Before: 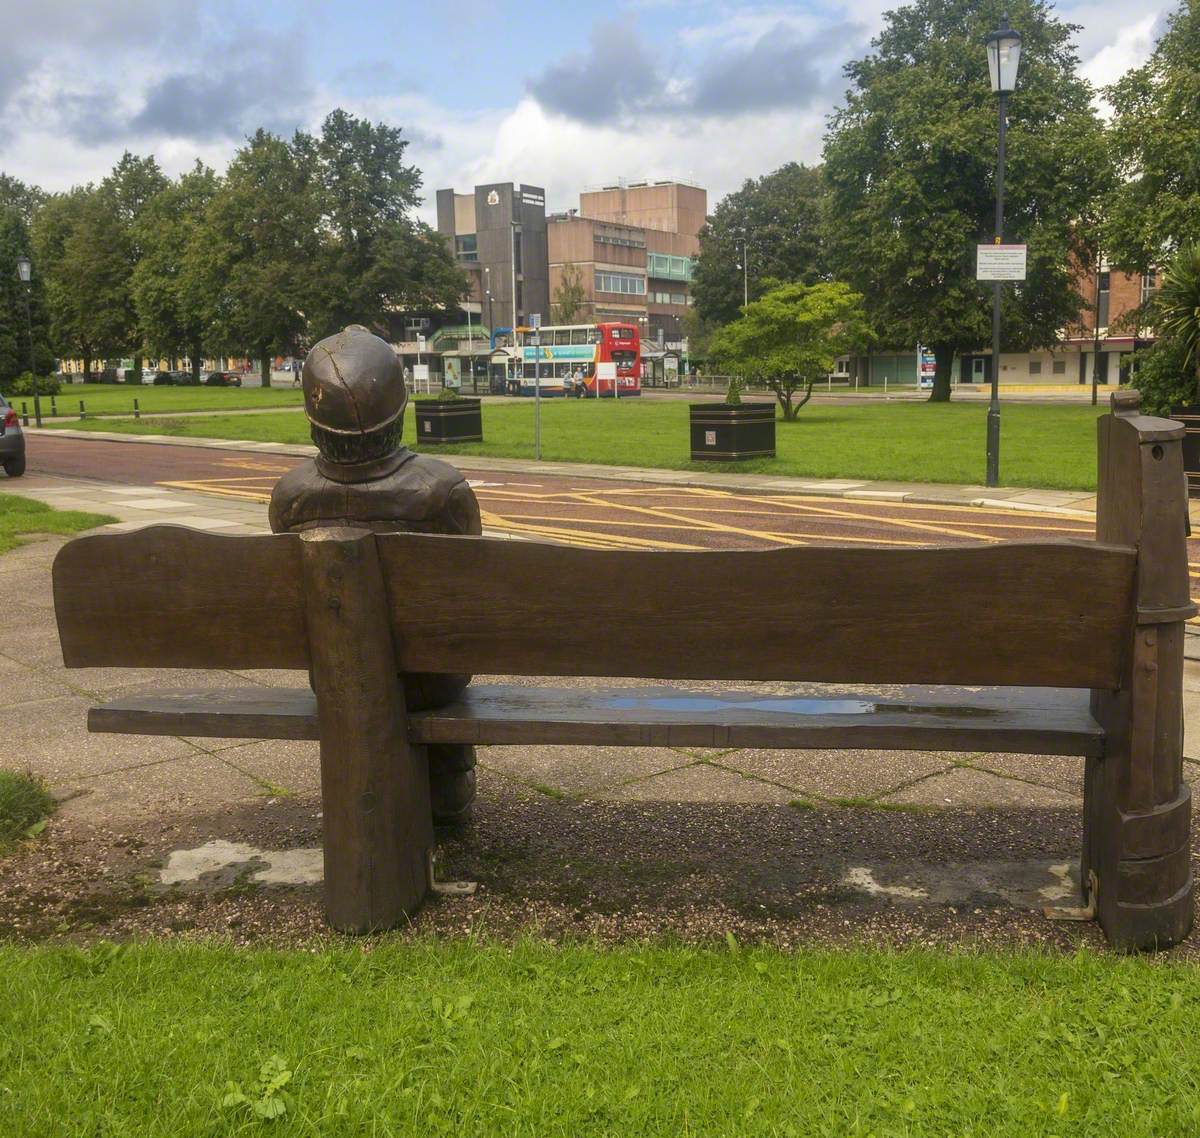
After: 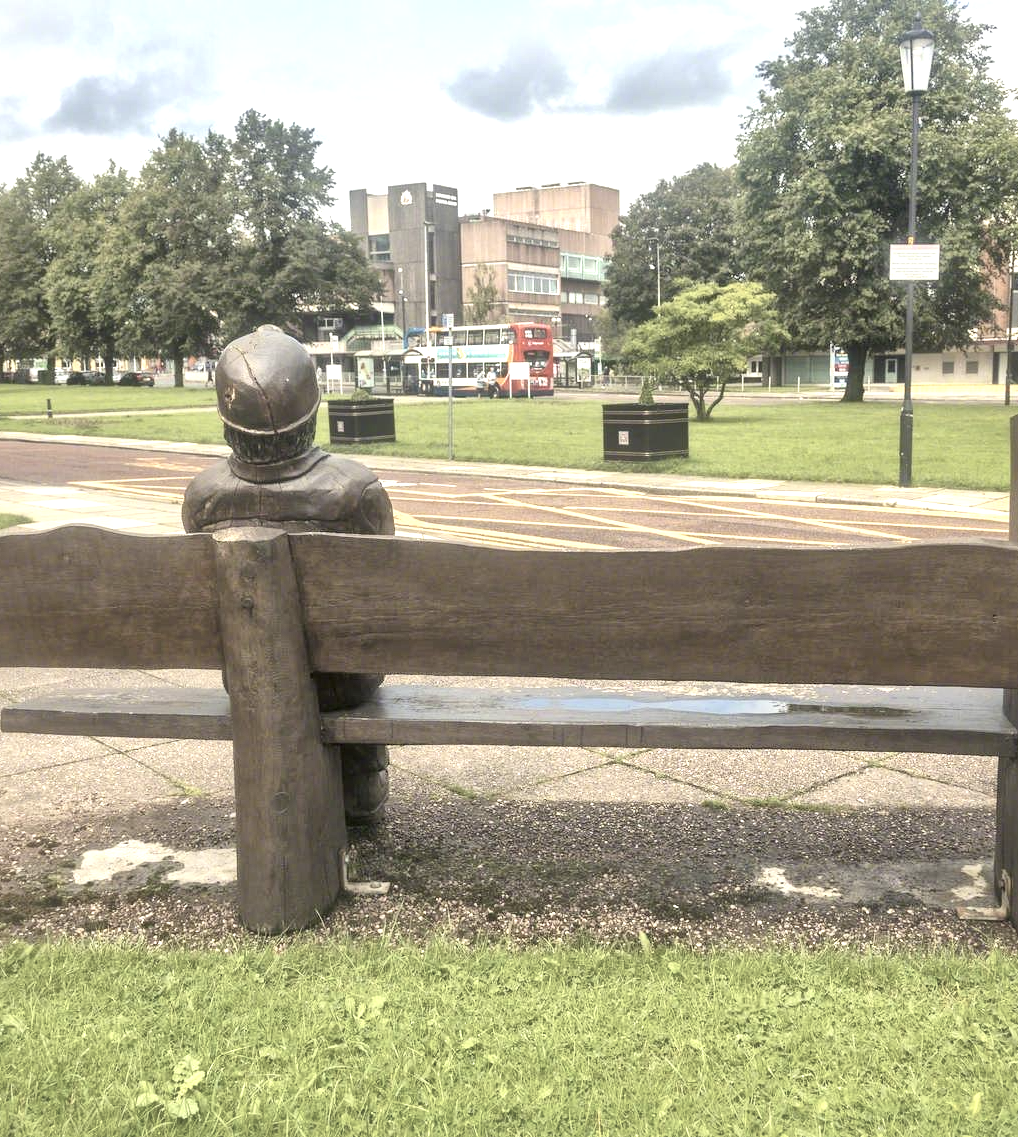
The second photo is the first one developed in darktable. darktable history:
exposure: exposure 0.927 EV, compensate exposure bias true, compensate highlight preservation false
color balance rgb: highlights gain › luminance 6.757%, highlights gain › chroma 1.898%, highlights gain › hue 92.75°, perceptual saturation grading › global saturation 0.588%, perceptual brilliance grading › global brilliance -0.564%, perceptual brilliance grading › highlights -1.325%, perceptual brilliance grading › mid-tones -0.669%, perceptual brilliance grading › shadows -0.517%, global vibrance 23.393%
crop: left 7.329%, right 7.832%
contrast brightness saturation: brightness 0.184, saturation -0.493
local contrast: mode bilateral grid, contrast 19, coarseness 50, detail 178%, midtone range 0.2
